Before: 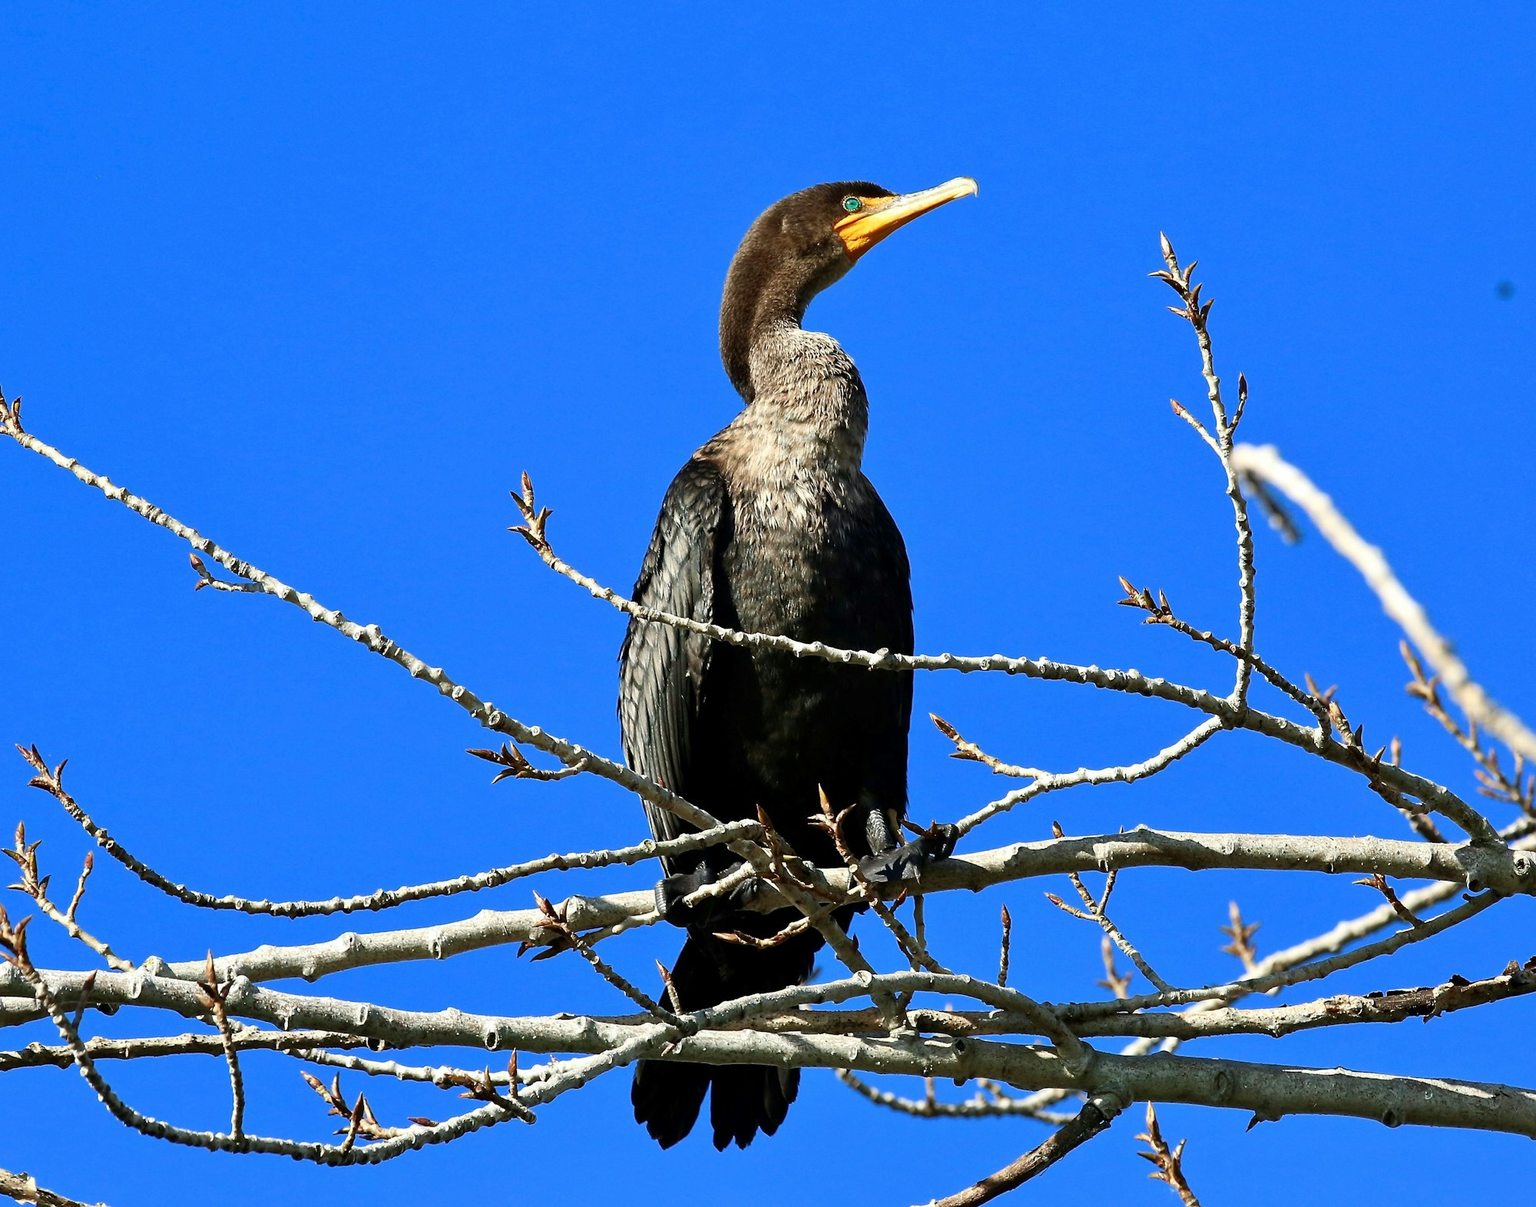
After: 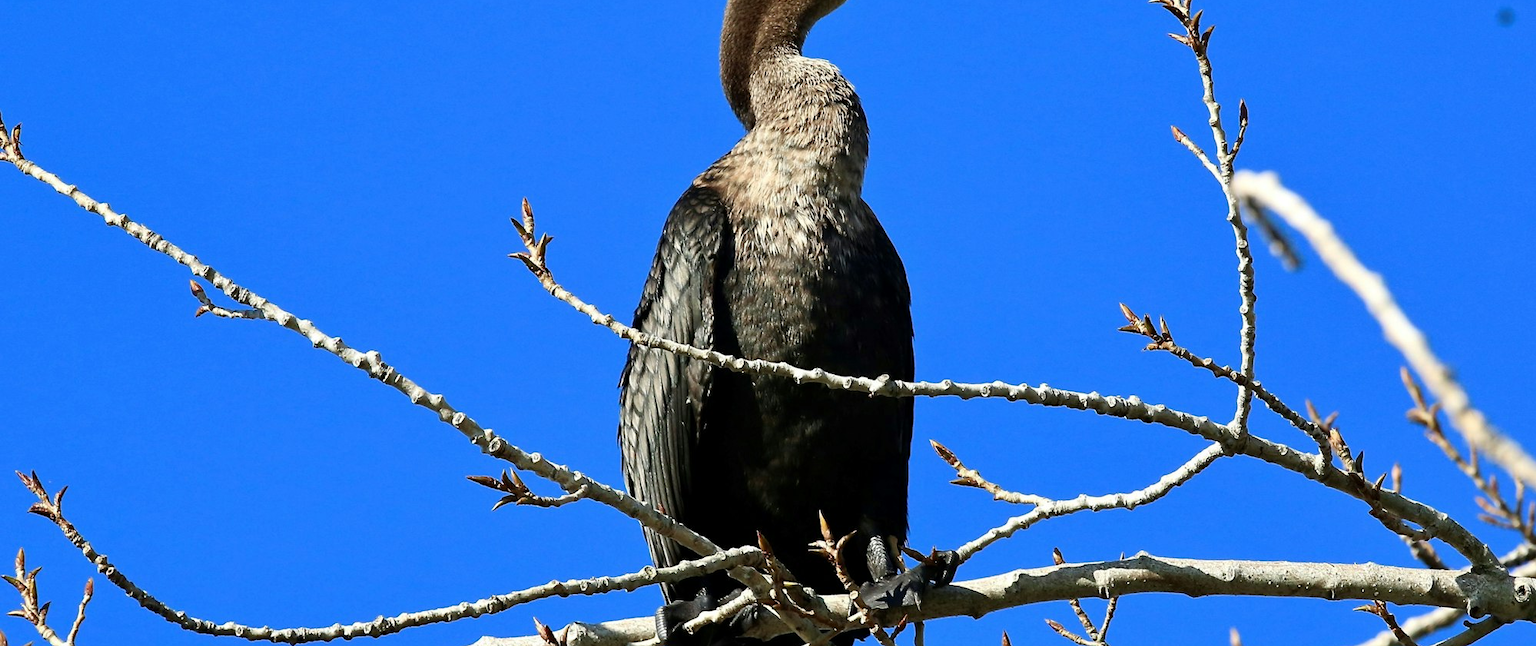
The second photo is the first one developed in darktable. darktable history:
crop and rotate: top 22.722%, bottom 23.683%
